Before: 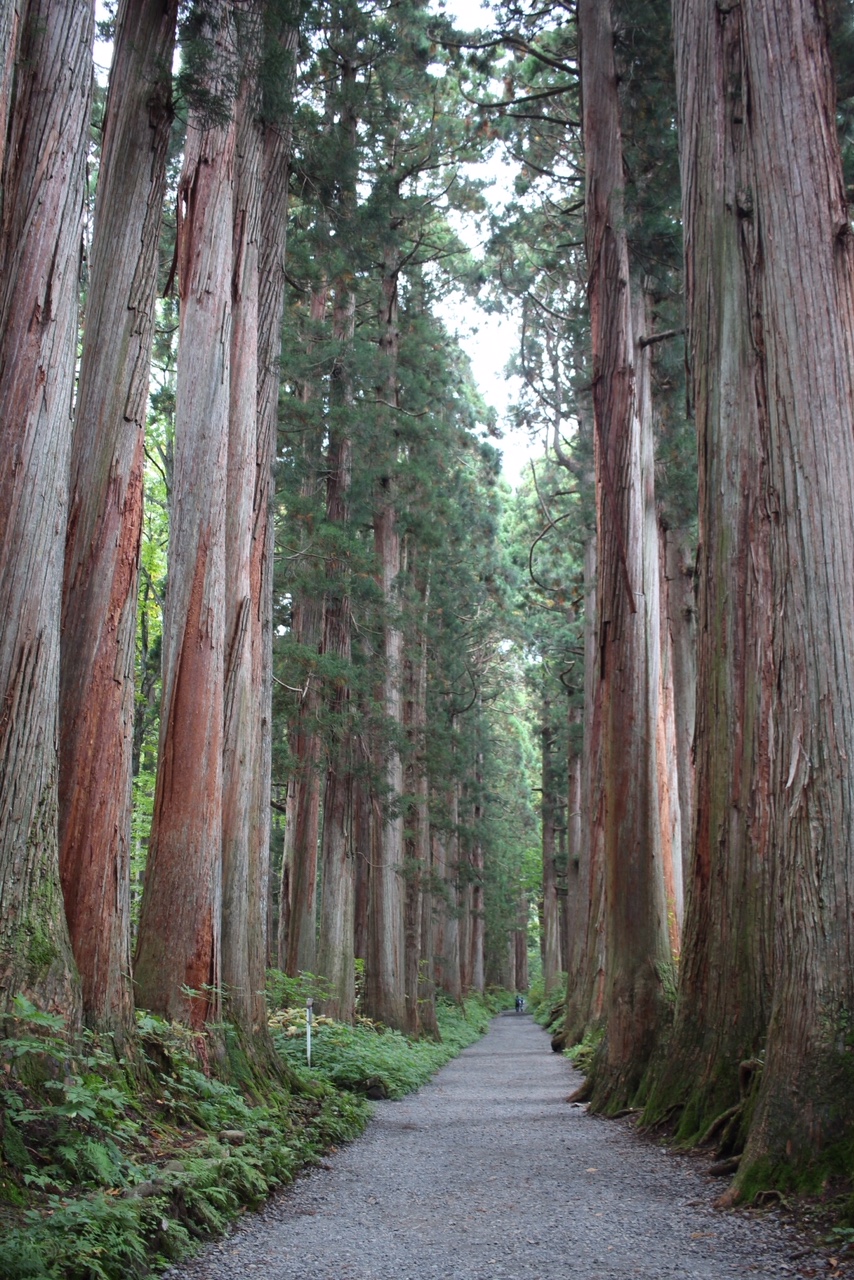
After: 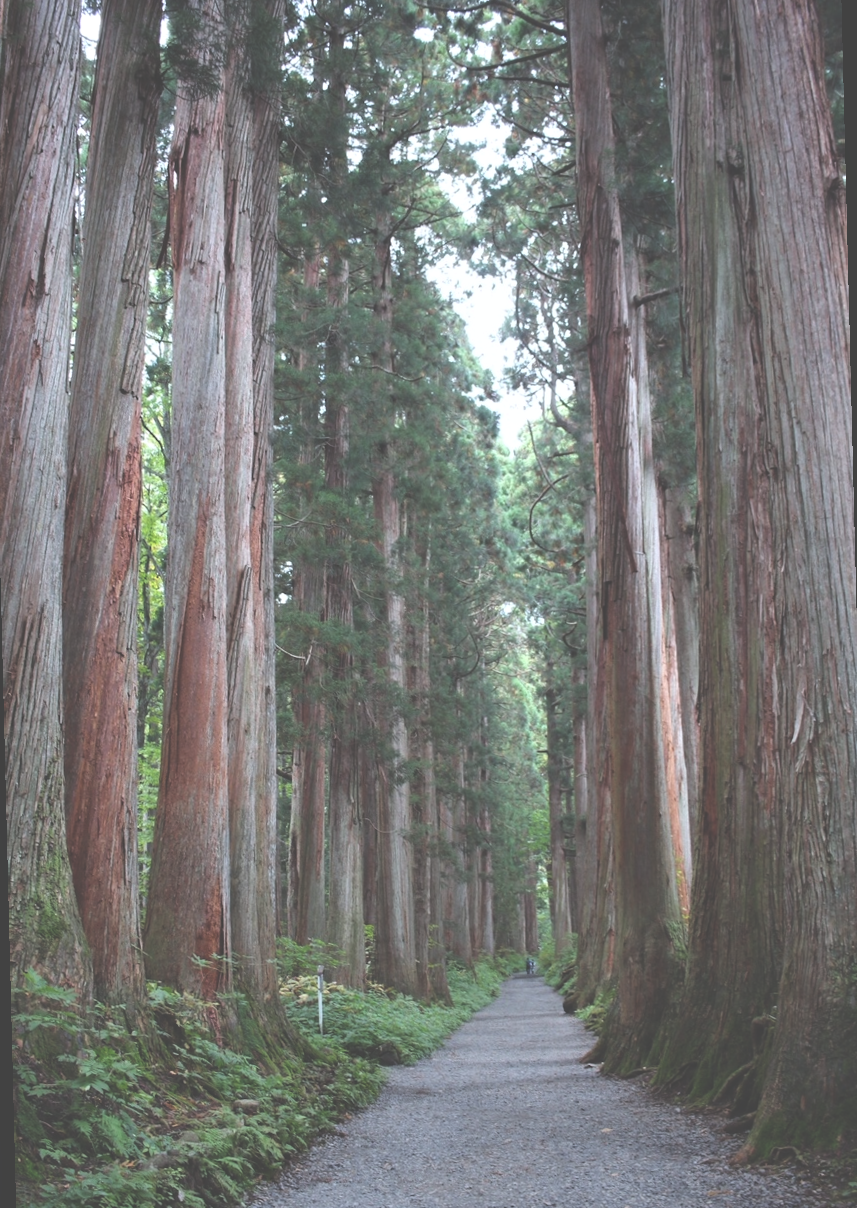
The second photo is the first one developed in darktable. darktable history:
white balance: red 0.988, blue 1.017
rotate and perspective: rotation -1.42°, crop left 0.016, crop right 0.984, crop top 0.035, crop bottom 0.965
exposure: black level correction -0.062, exposure -0.05 EV, compensate highlight preservation false
contrast equalizer: octaves 7, y [[0.6 ×6], [0.55 ×6], [0 ×6], [0 ×6], [0 ×6]], mix 0.15
